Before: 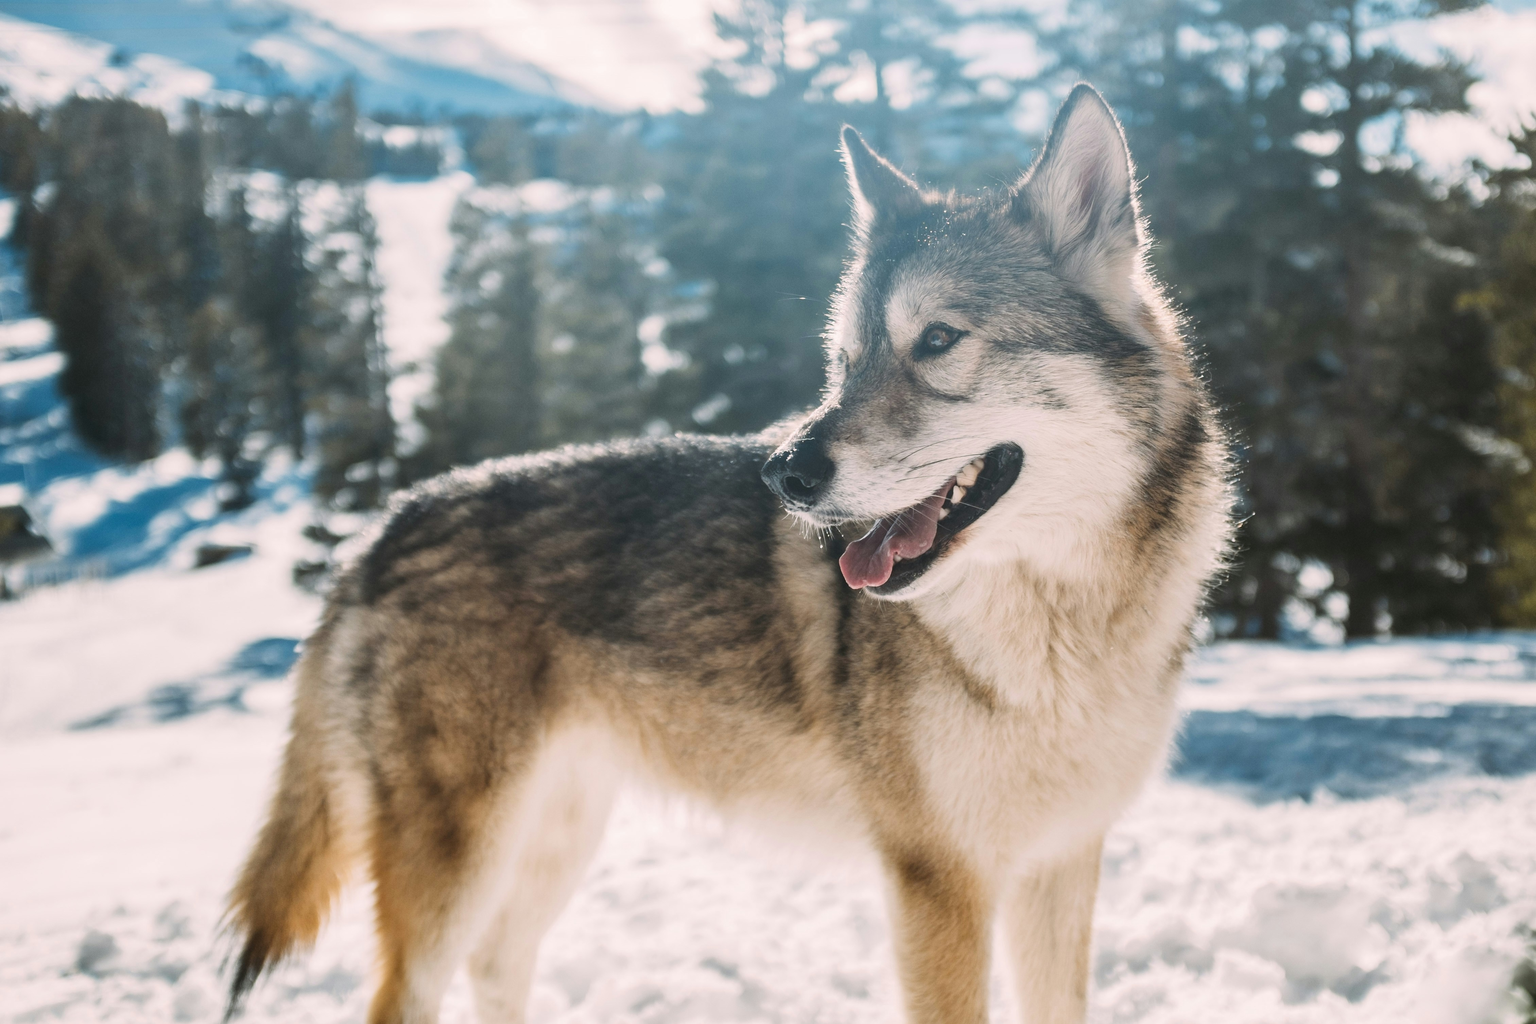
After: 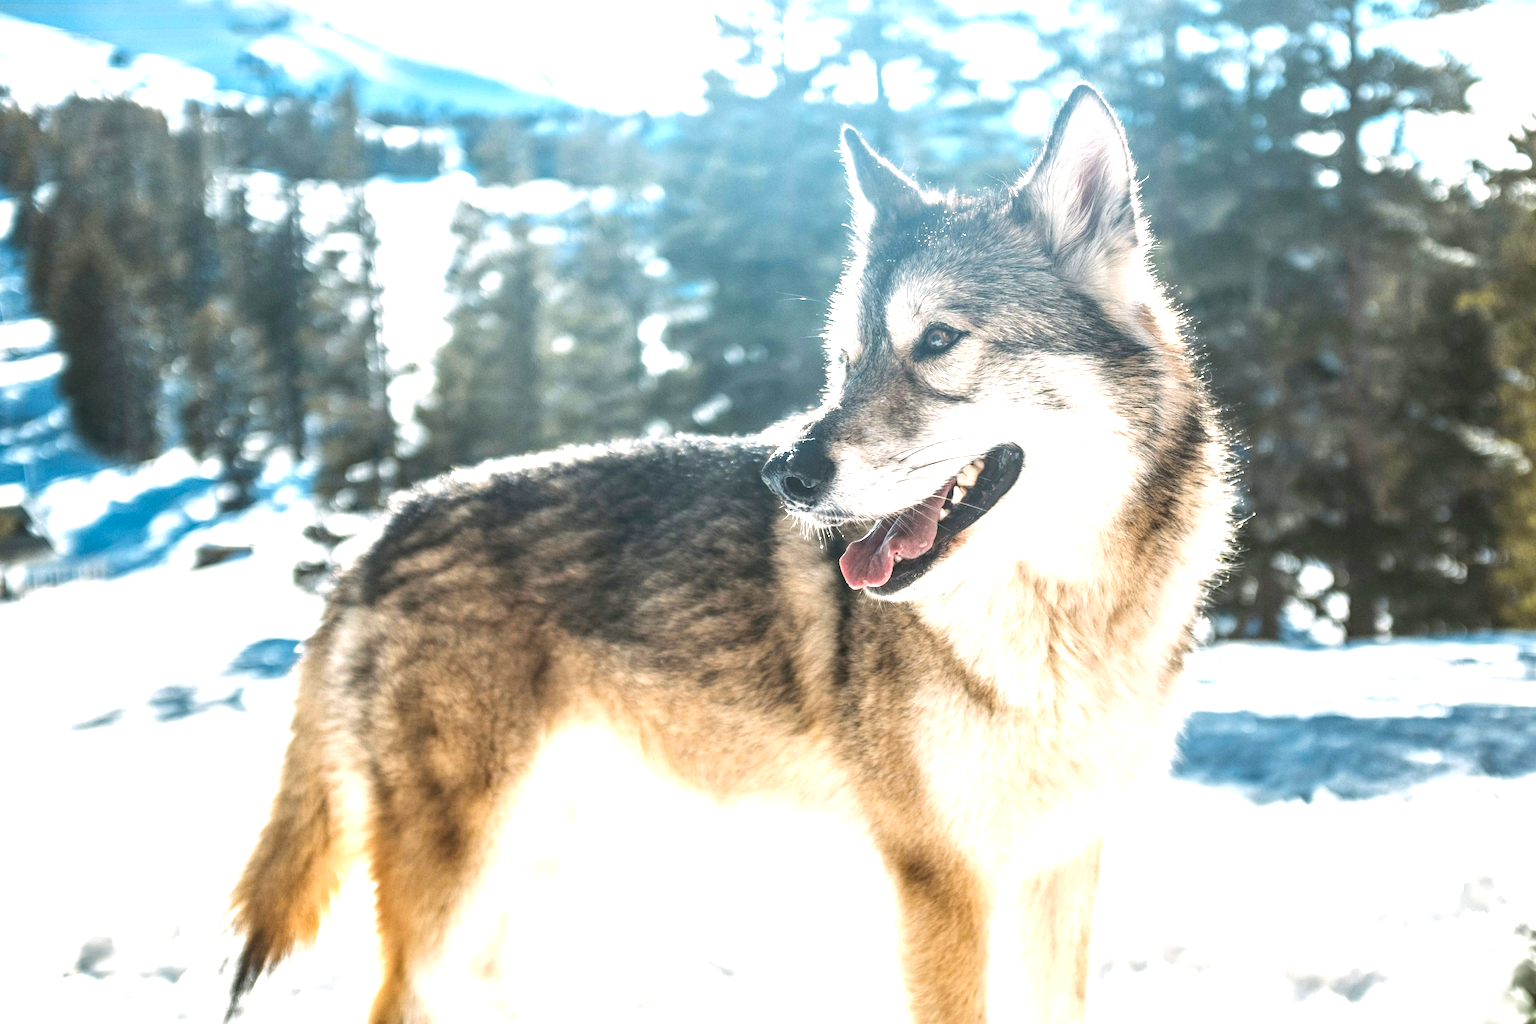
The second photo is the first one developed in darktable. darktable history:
local contrast: on, module defaults
haze removal: compatibility mode true, adaptive false
exposure: exposure 1.093 EV, compensate highlight preservation false
